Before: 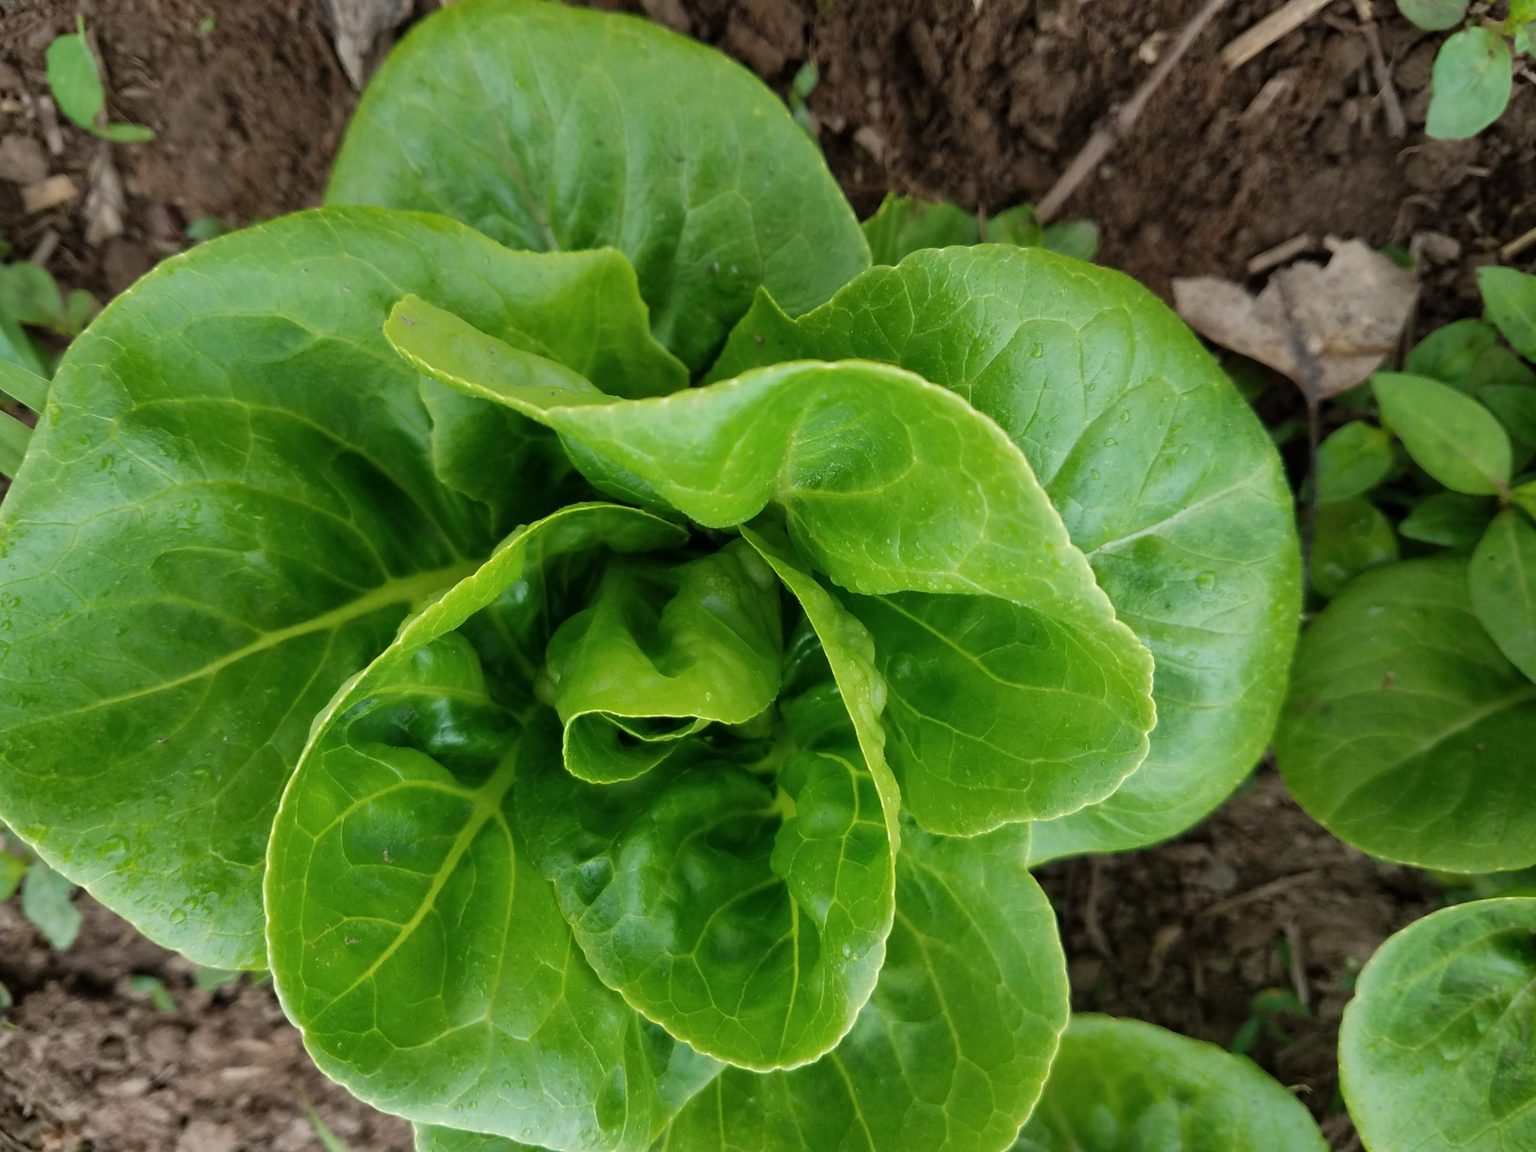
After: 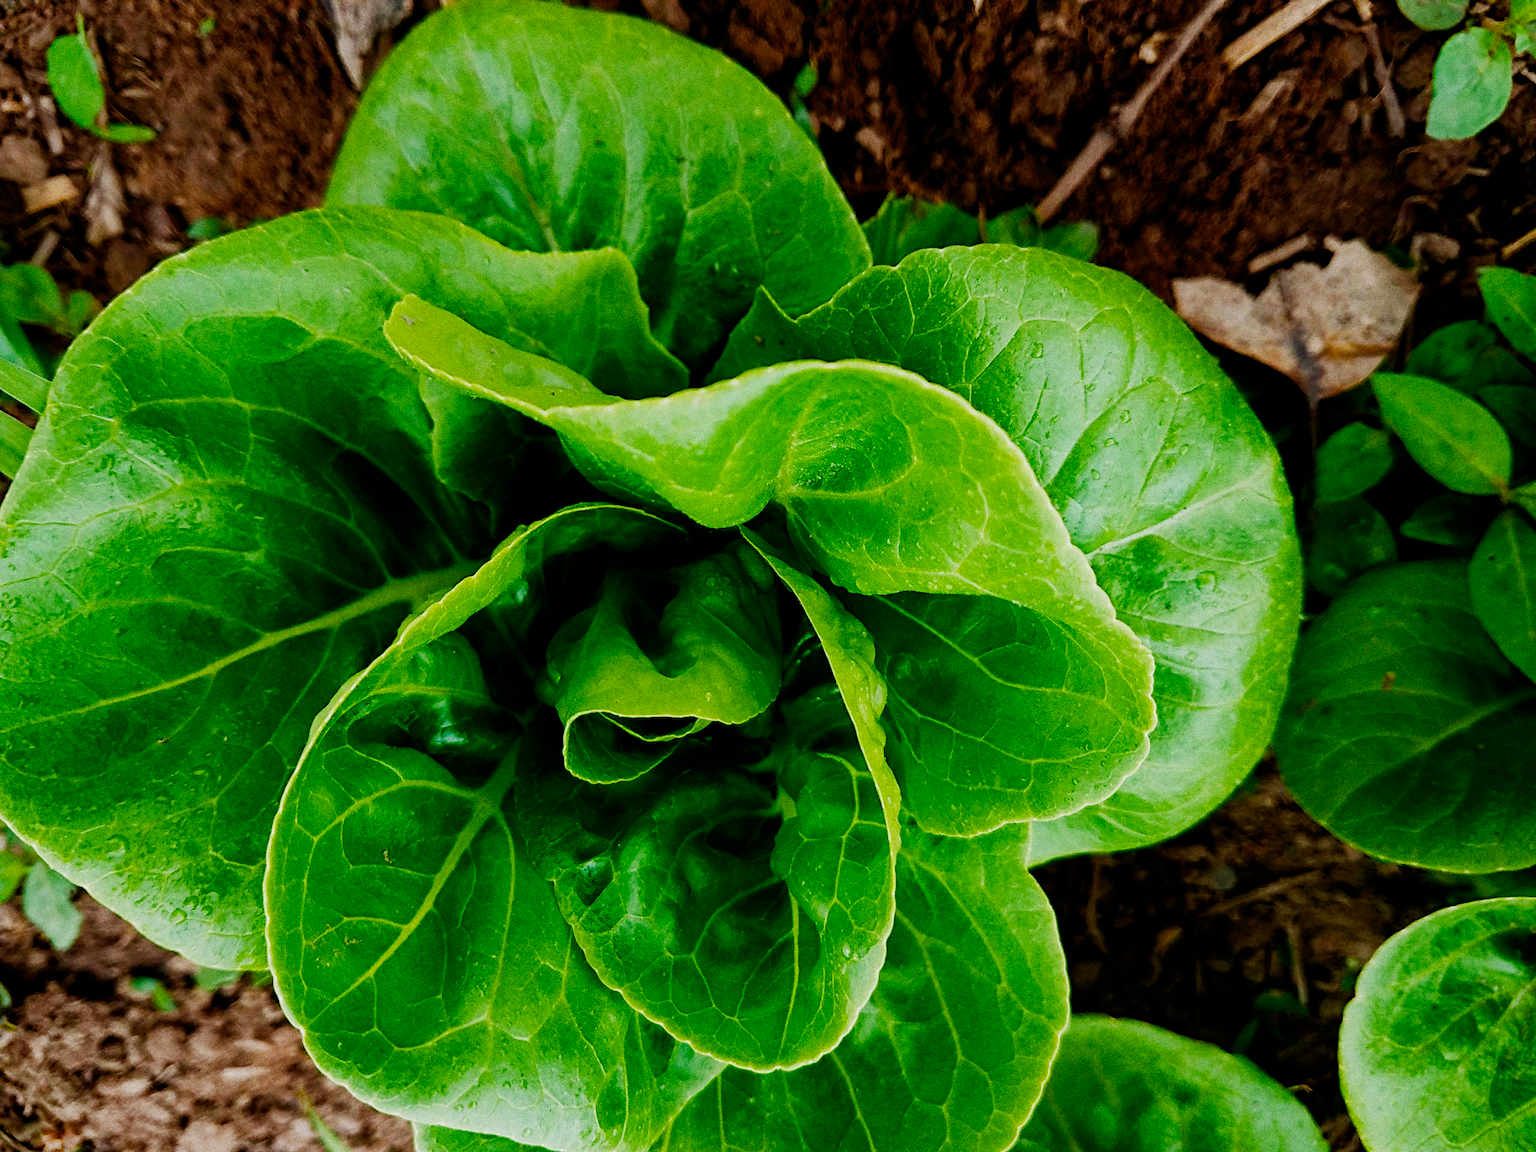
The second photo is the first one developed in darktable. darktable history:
contrast equalizer: y [[0.439, 0.44, 0.442, 0.457, 0.493, 0.498], [0.5 ×6], [0.5 ×6], [0 ×6], [0 ×6]], mix 0.59
color balance rgb: shadows lift › luminance -9.41%, highlights gain › luminance 17.6%, global offset › luminance -1.45%, perceptual saturation grading › highlights -17.77%, perceptual saturation grading › mid-tones 33.1%, perceptual saturation grading › shadows 50.52%, global vibrance 24.22%
color equalizer "oranges": saturation › orange 1.04, hue › orange -8.78, brightness › orange 1.17
color equalizer "blues": saturation › blue 1.25, hue › blue -12.68, brightness › blue 0.793, node placement 6°
diffuse or sharpen "sharpen demosaicing: AA filter": edge sensitivity 1, 1st order anisotropy 100%, 2nd order anisotropy 100%, 3rd order anisotropy 100%, 4th order anisotropy 100%, 1st order speed -25%, 2nd order speed -25%, 3rd order speed -25%, 4th order speed -25%
diffuse or sharpen "diffusion": radius span 77, 1st order speed 50%, 2nd order speed 50%, 3rd order speed 50%, 4th order speed 50% | blend: blend mode normal, opacity 25%; mask: uniform (no mask)
grain "silver grain": coarseness 0.09 ISO, strength 40%
sigmoid: contrast 1.81, skew -0.21, preserve hue 0%, red attenuation 0.1, red rotation 0.035, green attenuation 0.1, green rotation -0.017, blue attenuation 0.15, blue rotation -0.052, base primaries Rec2020
